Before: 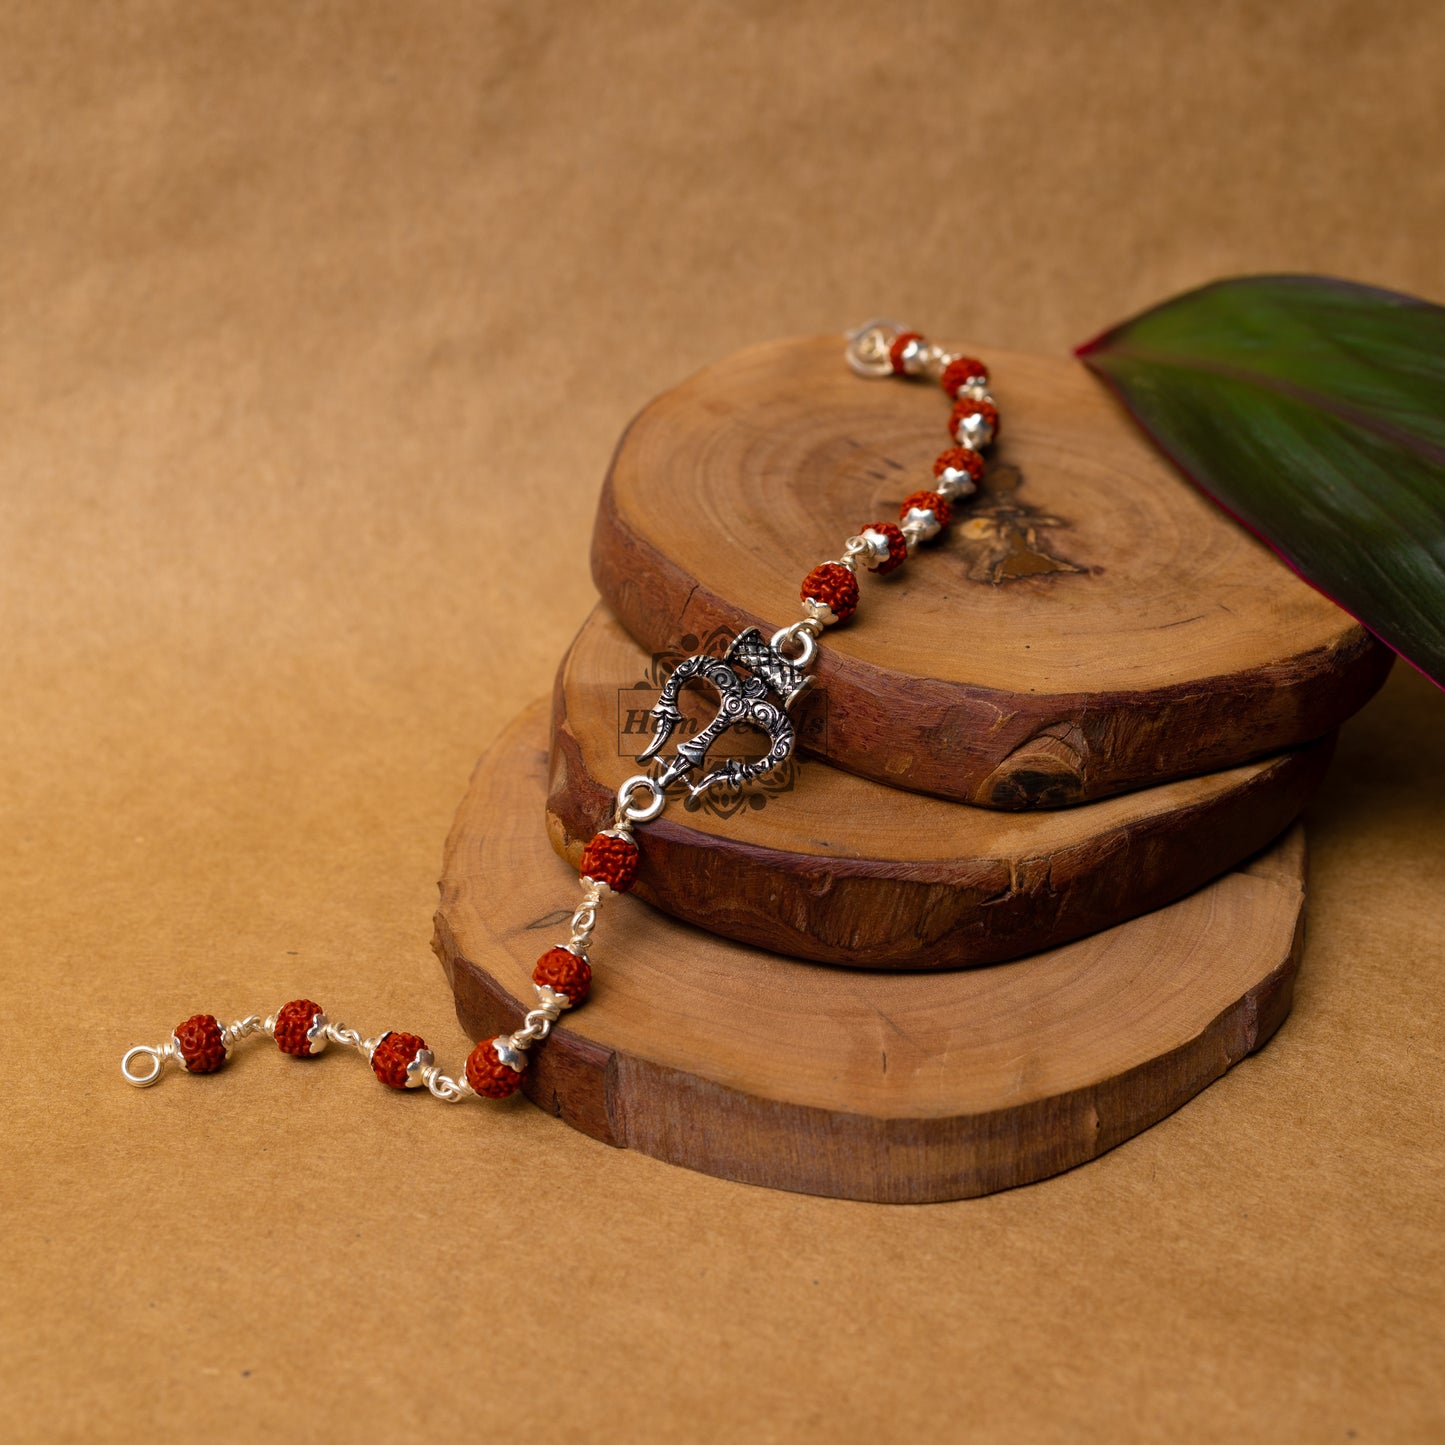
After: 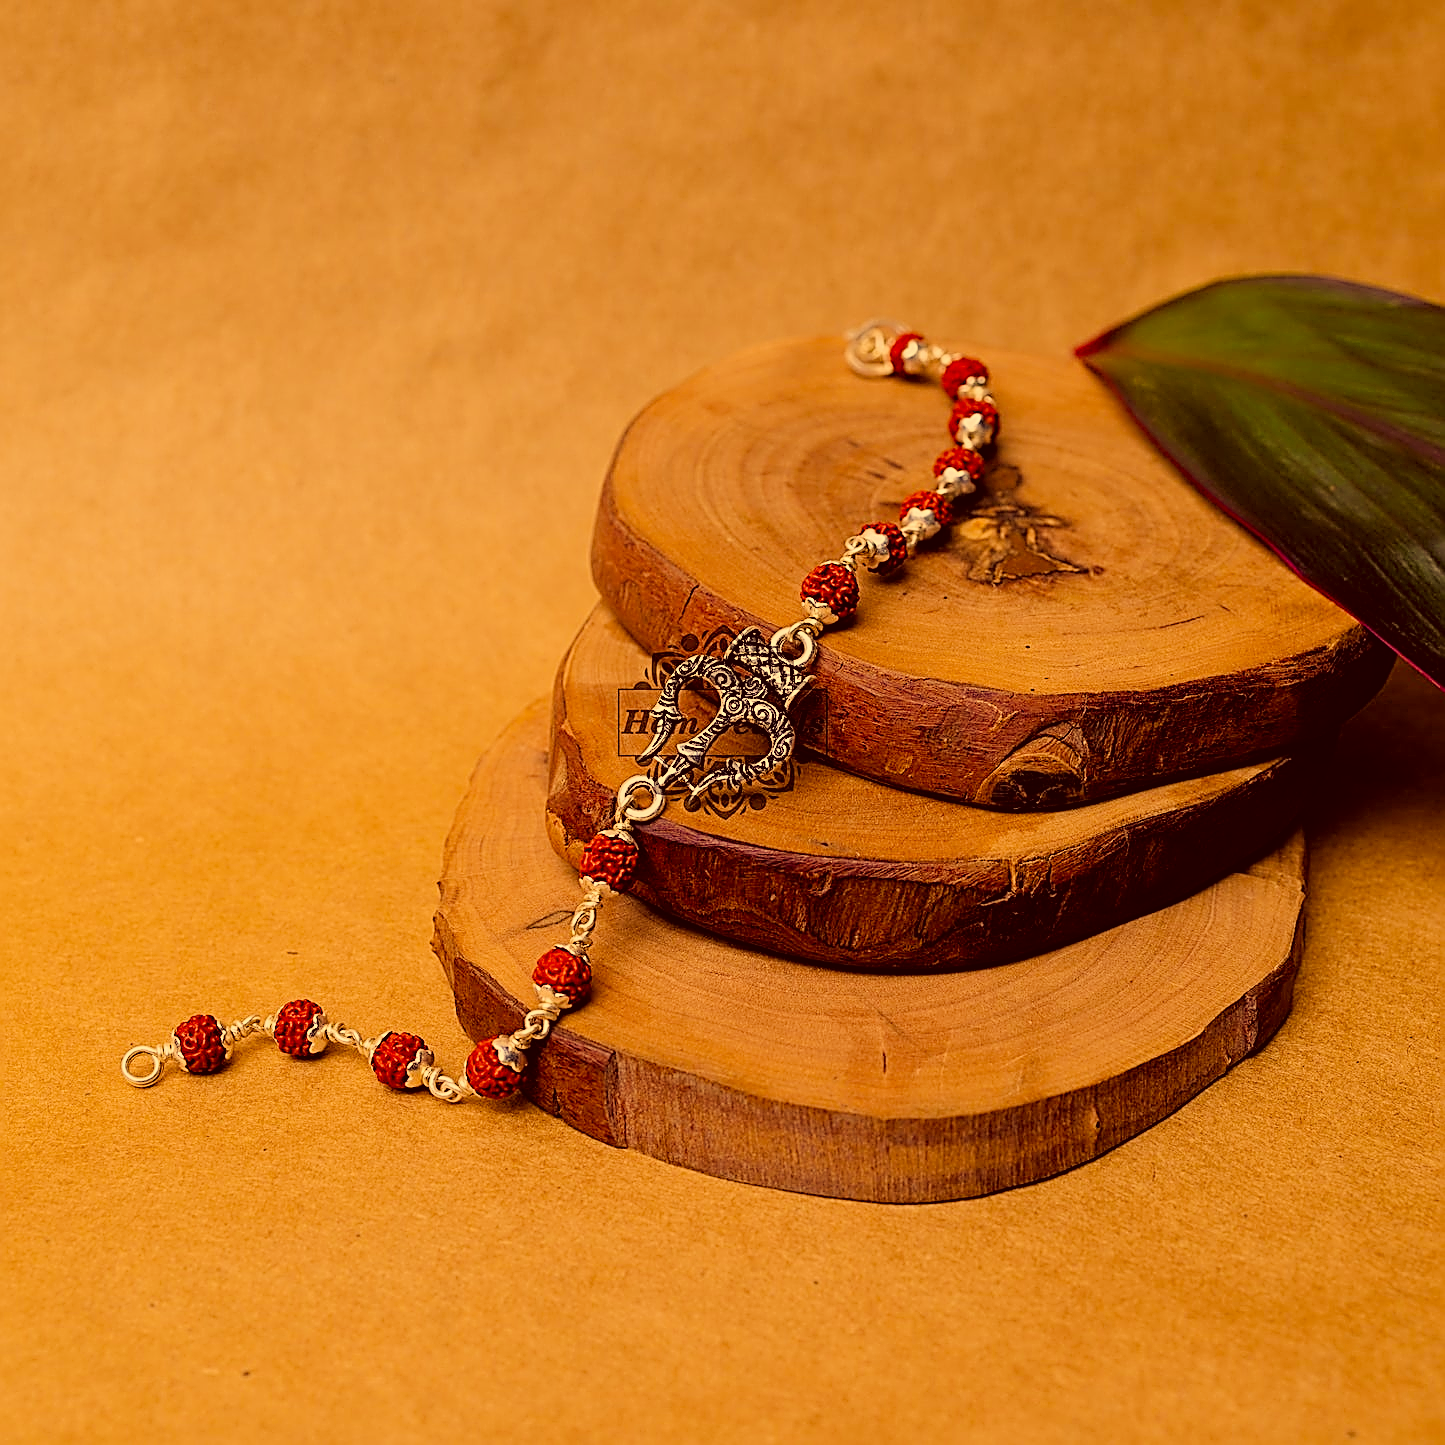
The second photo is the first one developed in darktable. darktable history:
color correction: highlights a* 10.07, highlights b* 39.5, shadows a* 14.93, shadows b* 3.25
exposure: exposure 0.769 EV, compensate highlight preservation false
sharpen: amount 1.847
filmic rgb: black relative exposure -6.98 EV, white relative exposure 5.66 EV, hardness 2.85
